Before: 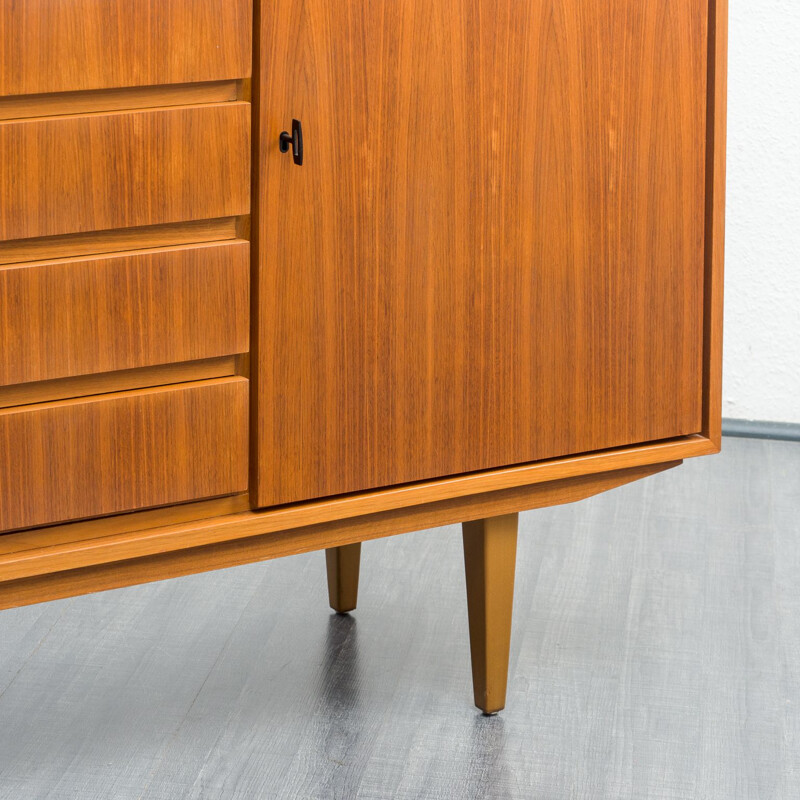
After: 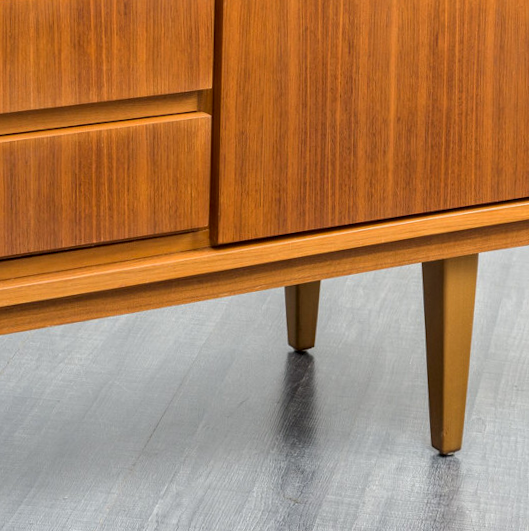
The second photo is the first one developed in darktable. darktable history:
exposure: compensate highlight preservation false
local contrast: on, module defaults
crop and rotate: angle -1.02°, left 4.039%, top 32.34%, right 28.626%
